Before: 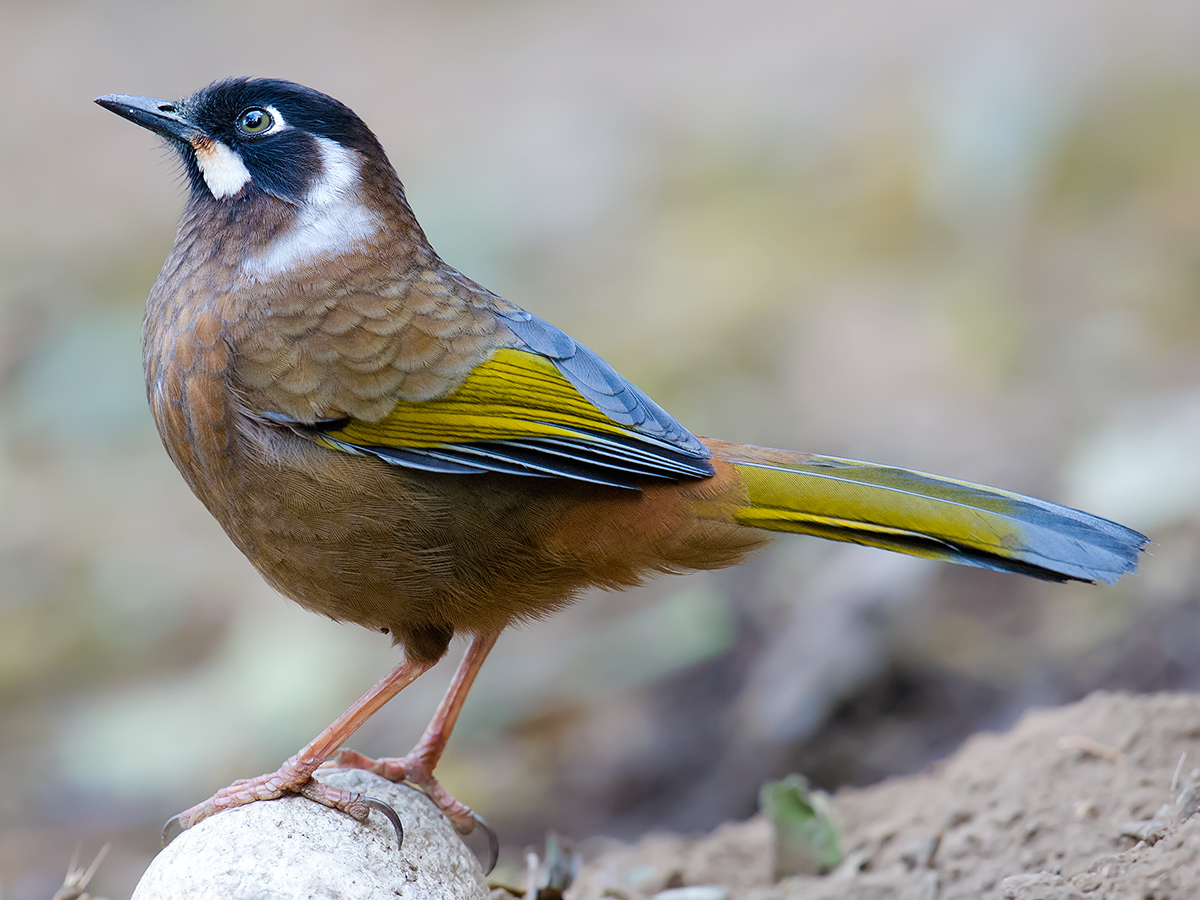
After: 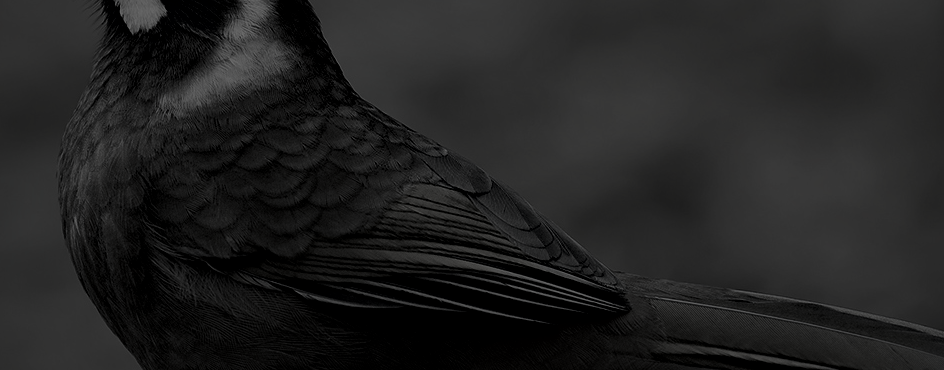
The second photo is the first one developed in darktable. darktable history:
contrast brightness saturation: contrast -0.032, brightness -0.584, saturation -0.984
crop: left 7.002%, top 18.422%, right 14.251%, bottom 40.44%
local contrast: mode bilateral grid, contrast 25, coarseness 60, detail 151%, midtone range 0.2
exposure: exposure -1.493 EV, compensate exposure bias true, compensate highlight preservation false
